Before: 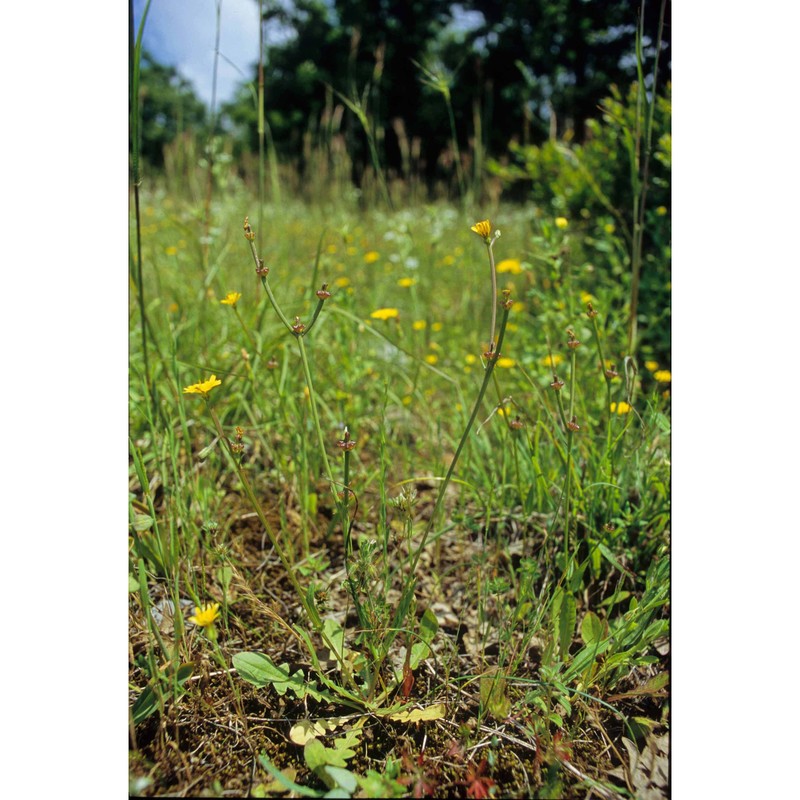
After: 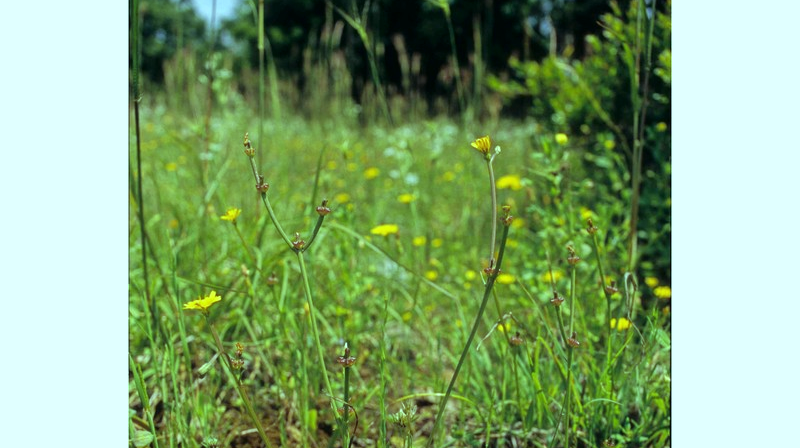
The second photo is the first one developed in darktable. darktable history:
crop and rotate: top 10.605%, bottom 33.274%
color balance: mode lift, gamma, gain (sRGB), lift [0.997, 0.979, 1.021, 1.011], gamma [1, 1.084, 0.916, 0.998], gain [1, 0.87, 1.13, 1.101], contrast 4.55%, contrast fulcrum 38.24%, output saturation 104.09%
